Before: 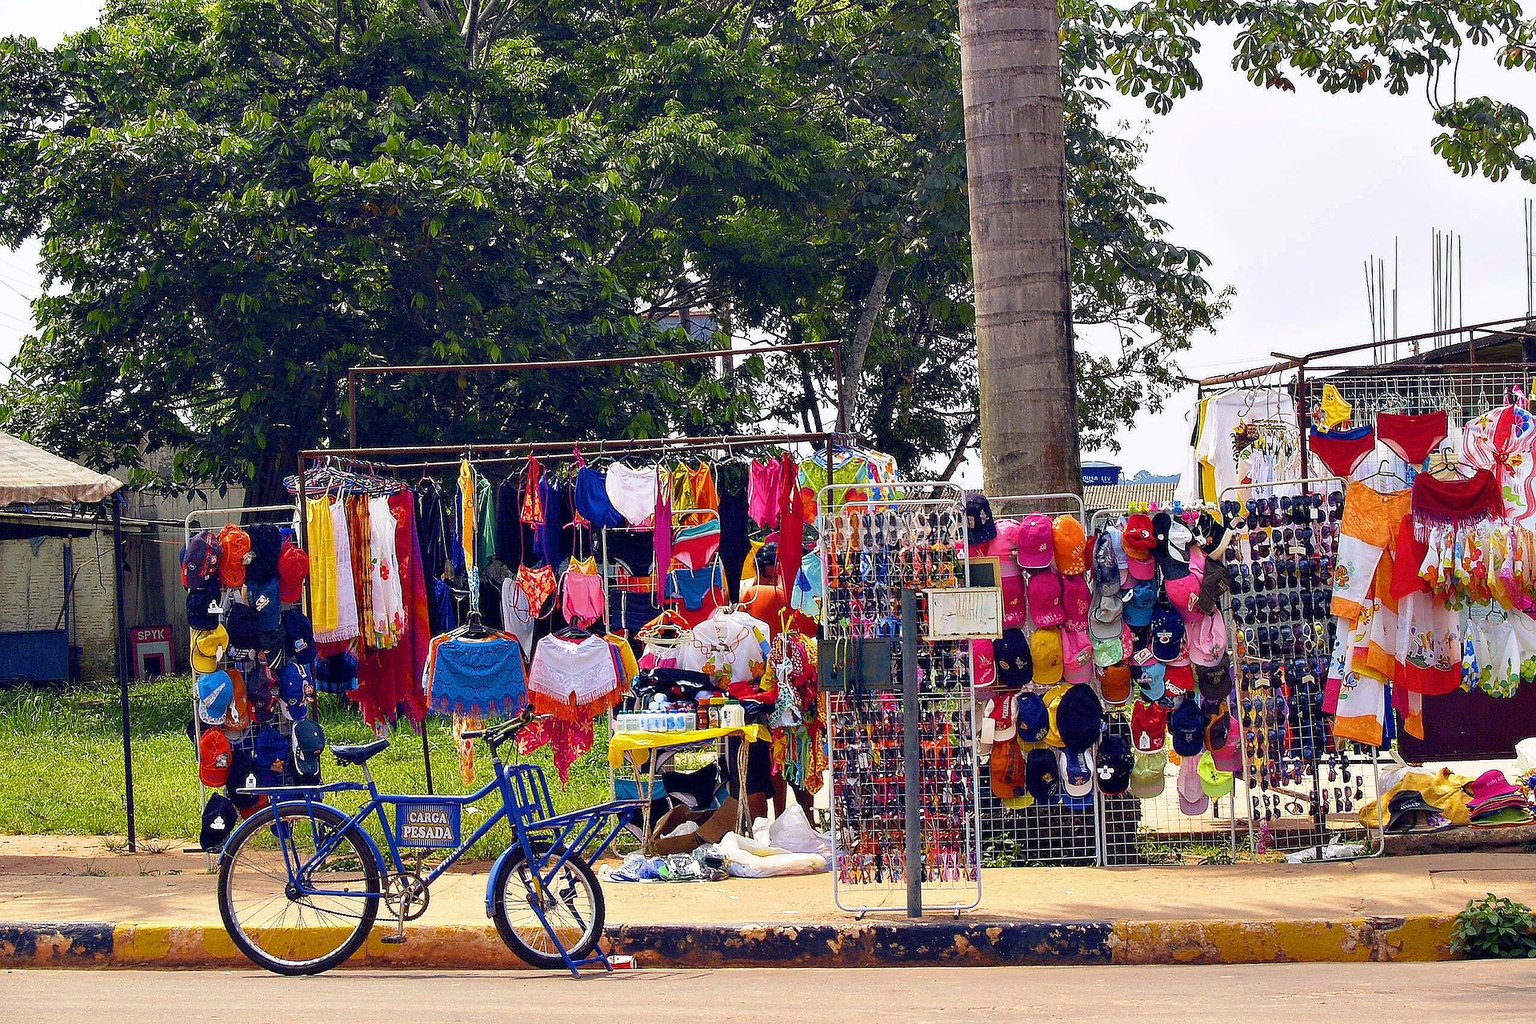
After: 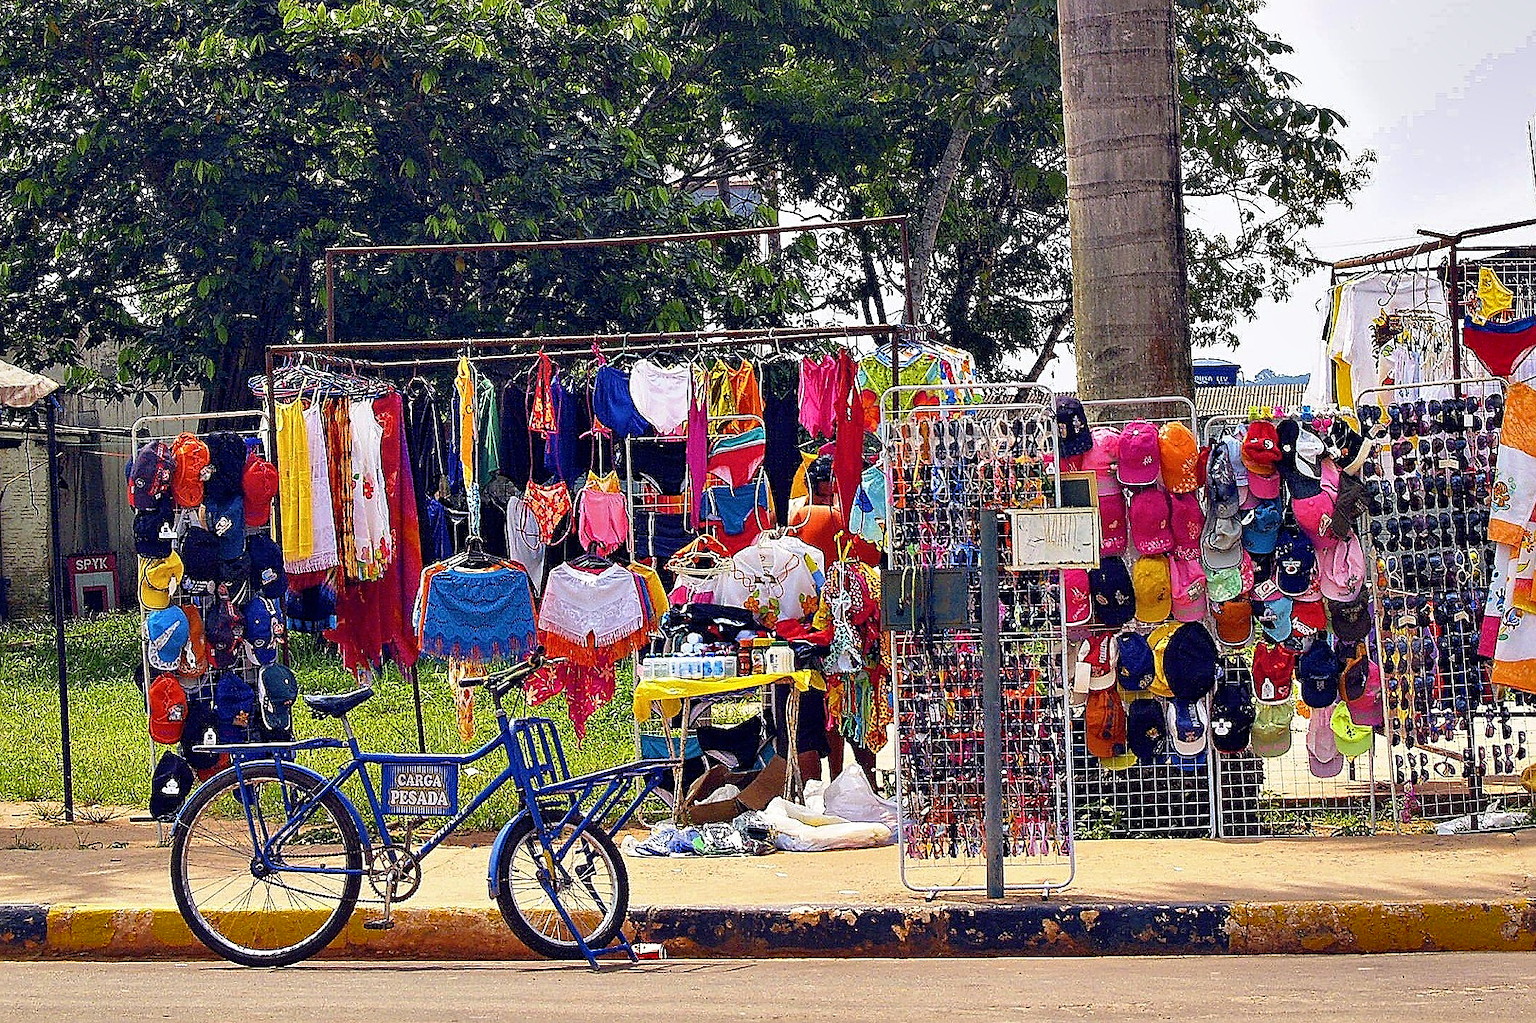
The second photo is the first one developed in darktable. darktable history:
sharpen: on, module defaults
crop and rotate: left 4.842%, top 15.51%, right 10.668%
shadows and highlights: radius 108.52, shadows 40.68, highlights -72.88, low approximation 0.01, soften with gaussian
